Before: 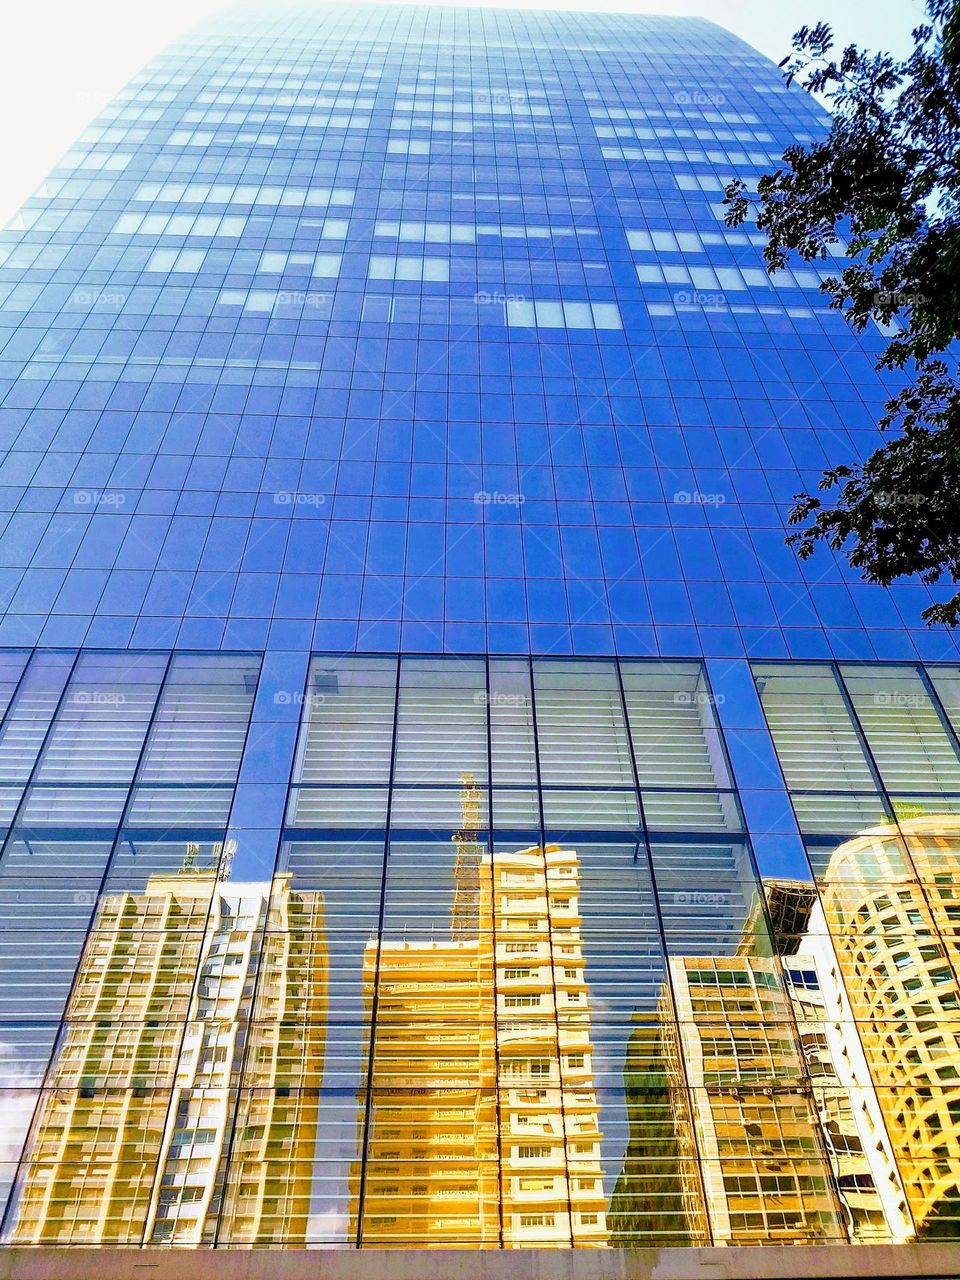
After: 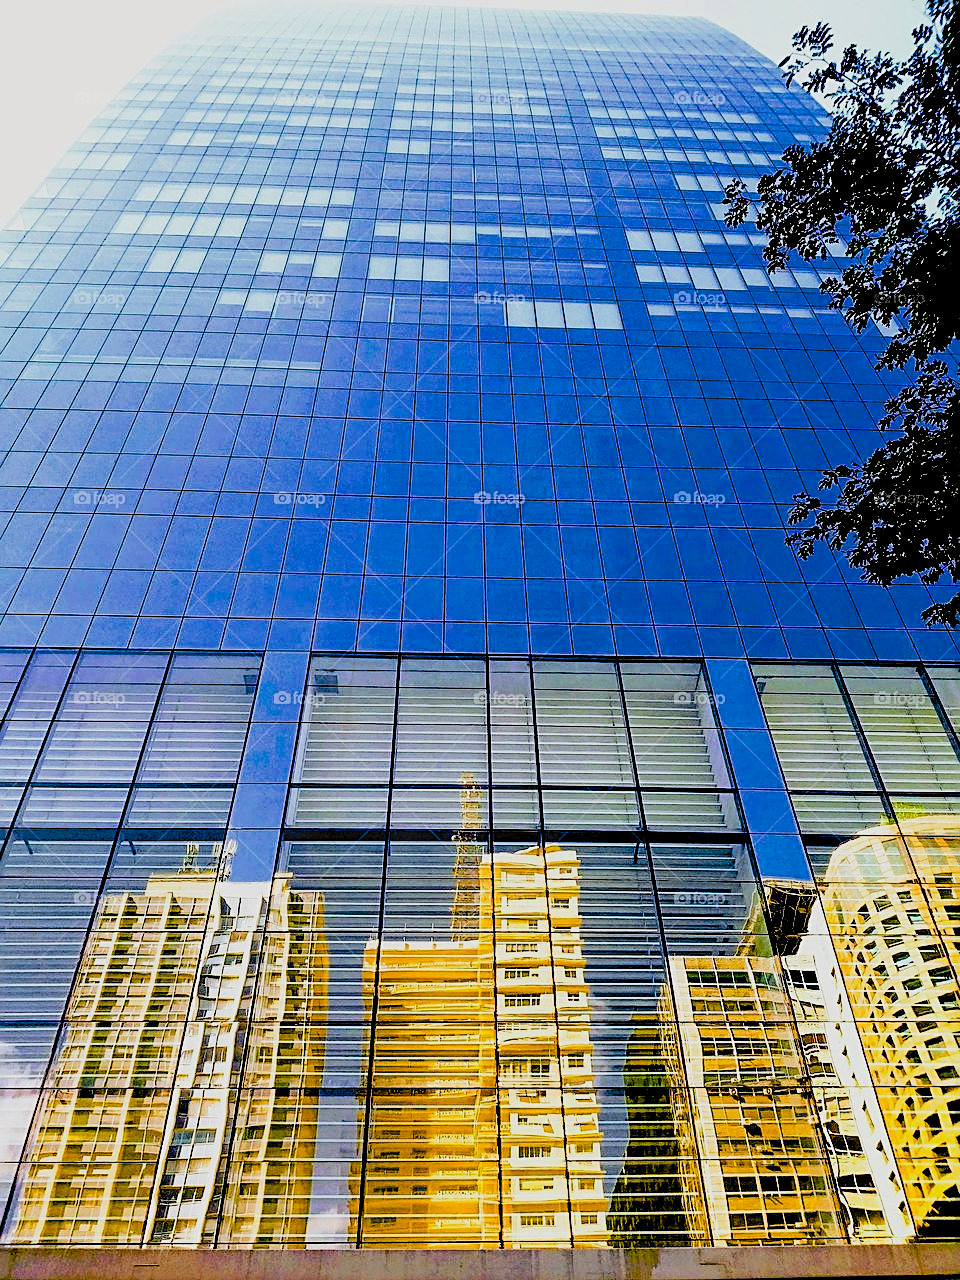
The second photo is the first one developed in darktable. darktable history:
exposure: black level correction 0.058, compensate highlight preservation false
filmic rgb: black relative exposure -5.03 EV, white relative exposure 3.97 EV, hardness 2.88, contrast 1.299, highlights saturation mix -30.55%, iterations of high-quality reconstruction 10
sharpen: on, module defaults
